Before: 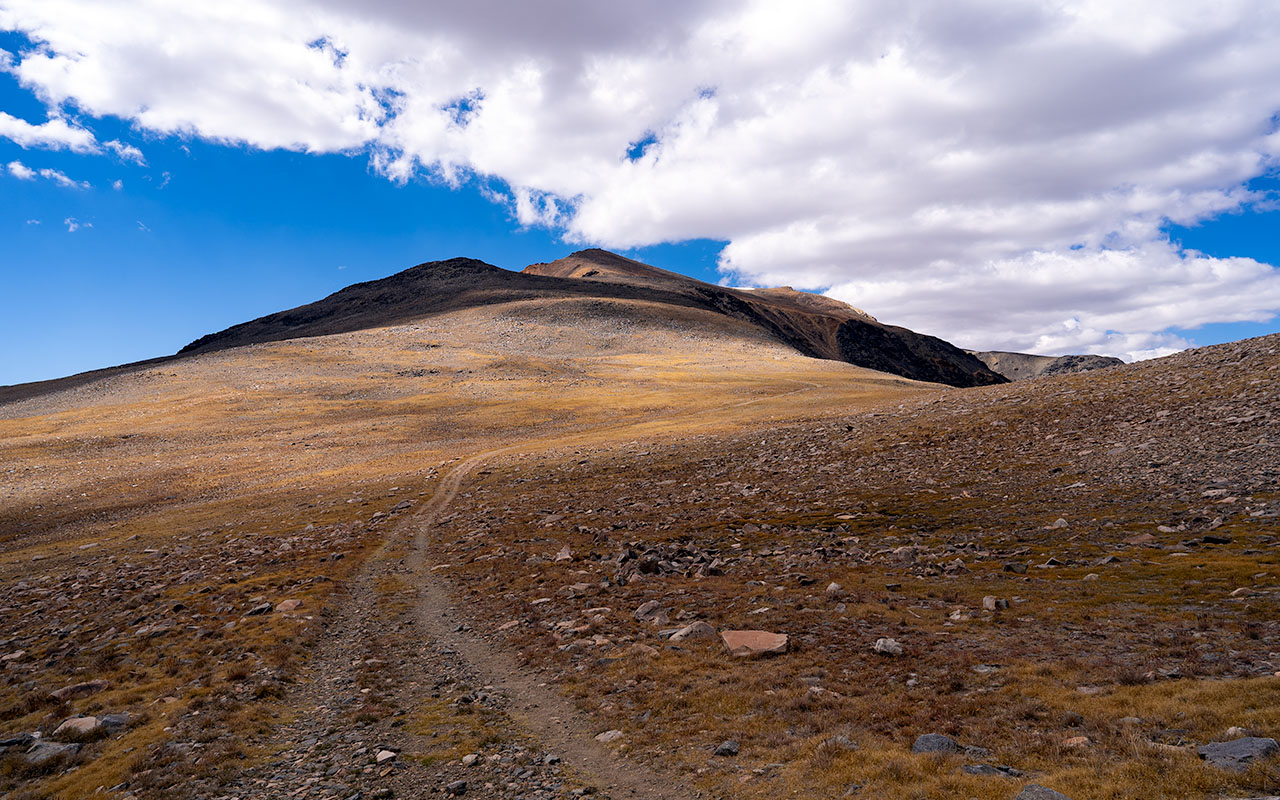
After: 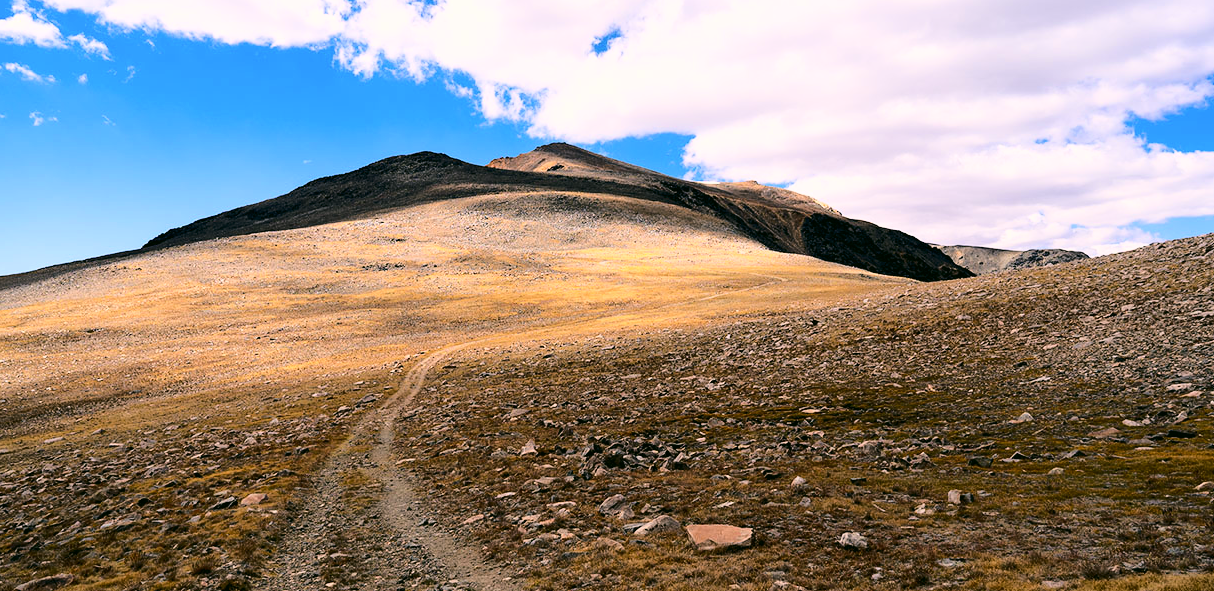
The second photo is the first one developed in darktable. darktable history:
crop and rotate: left 2.767%, top 13.482%, right 2.322%, bottom 12.572%
base curve: curves: ch0 [(0, 0) (0.036, 0.037) (0.121, 0.228) (0.46, 0.76) (0.859, 0.983) (1, 1)], preserve colors average RGB
color correction: highlights a* 4.18, highlights b* 4.99, shadows a* -7.9, shadows b* 4.83
